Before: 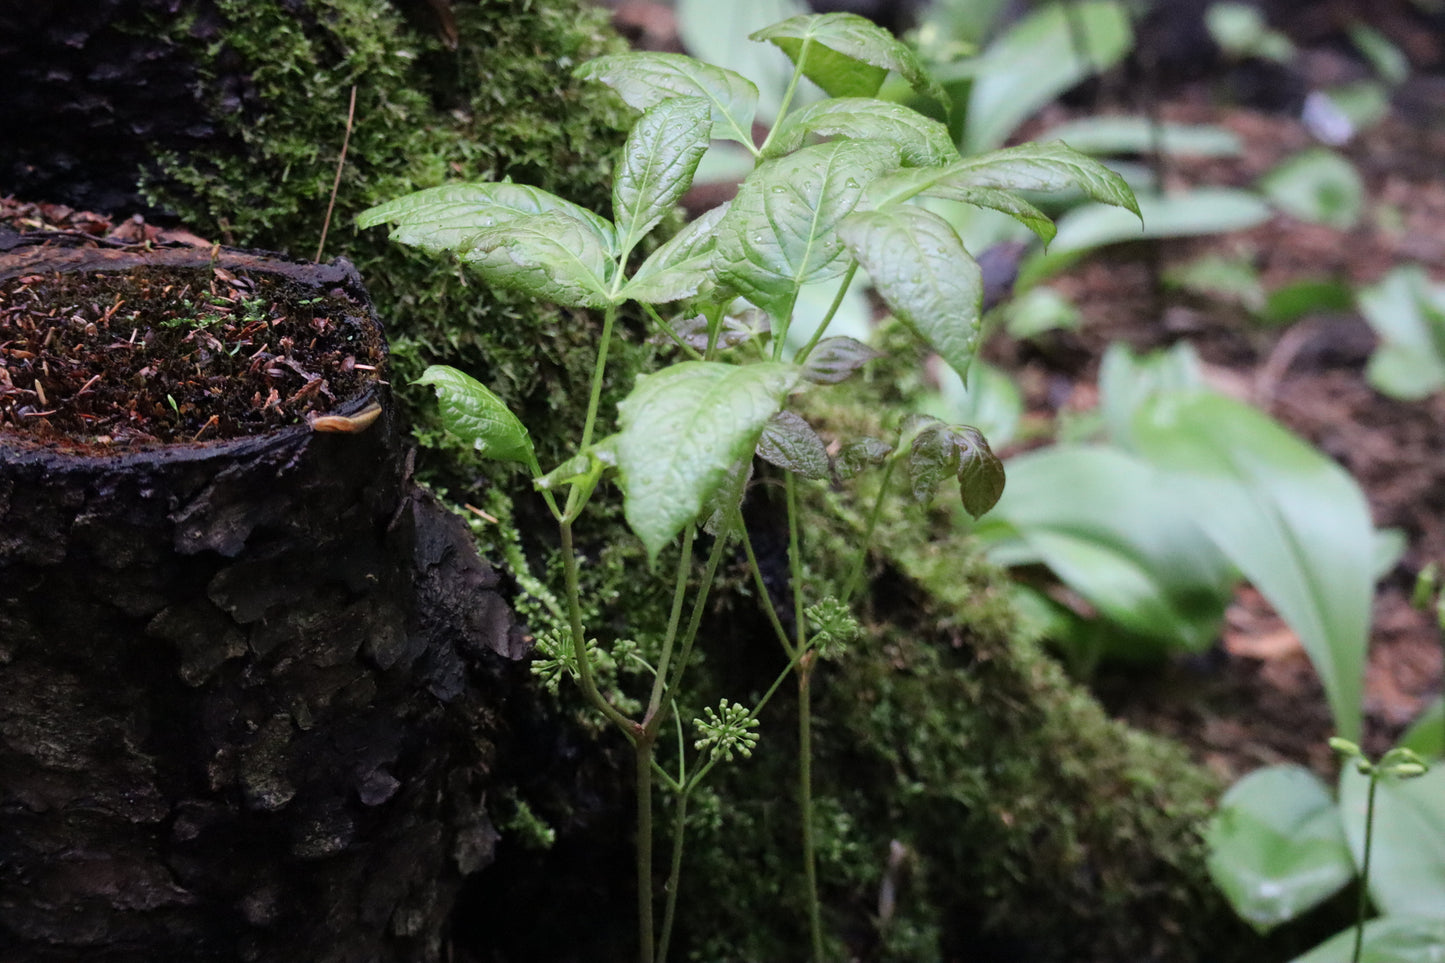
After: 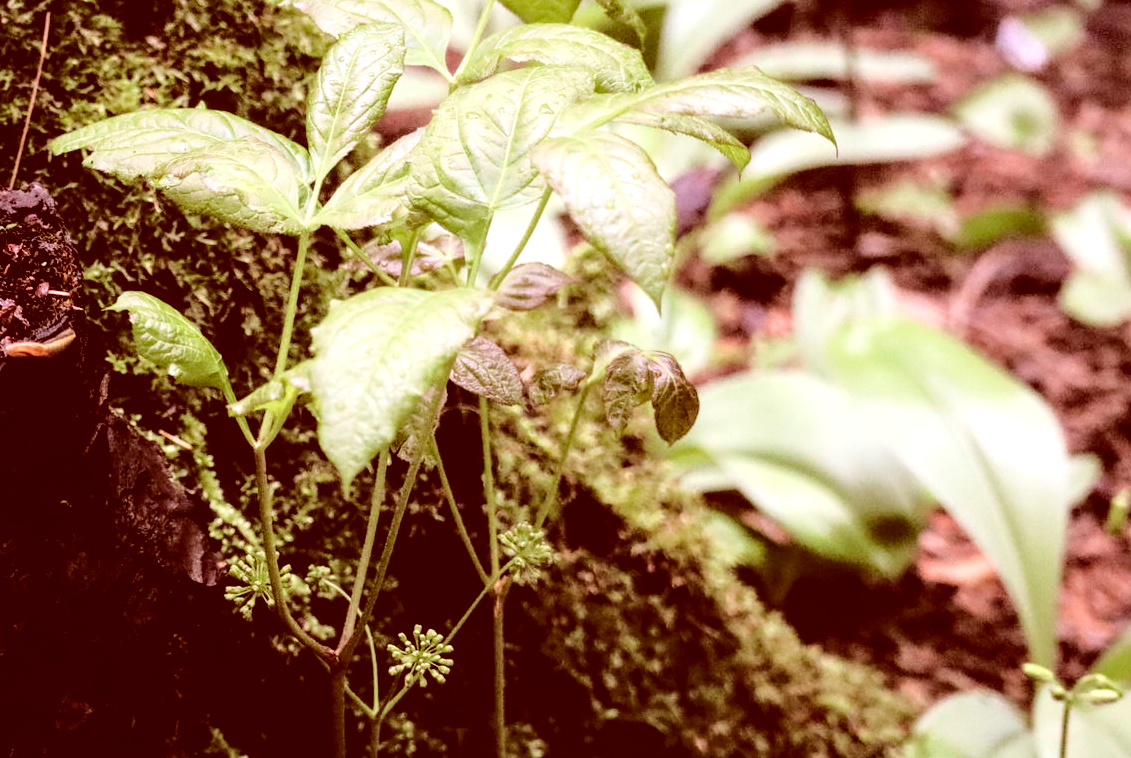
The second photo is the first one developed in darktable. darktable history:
crop and rotate: left 21.234%, top 7.768%, right 0.47%, bottom 13.442%
tone equalizer: -8 EV -0.711 EV, -7 EV -0.731 EV, -6 EV -0.63 EV, -5 EV -0.38 EV, -3 EV 0.368 EV, -2 EV 0.6 EV, -1 EV 0.7 EV, +0 EV 0.731 EV
local contrast: on, module defaults
color correction: highlights a* 9.23, highlights b* 8.57, shadows a* 39.99, shadows b* 39.38, saturation 0.813
tone curve: curves: ch0 [(0, 0) (0.003, 0.03) (0.011, 0.032) (0.025, 0.035) (0.044, 0.038) (0.069, 0.041) (0.1, 0.058) (0.136, 0.091) (0.177, 0.133) (0.224, 0.181) (0.277, 0.268) (0.335, 0.363) (0.399, 0.461) (0.468, 0.554) (0.543, 0.633) (0.623, 0.709) (0.709, 0.784) (0.801, 0.869) (0.898, 0.938) (1, 1)], color space Lab, linked channels, preserve colors none
